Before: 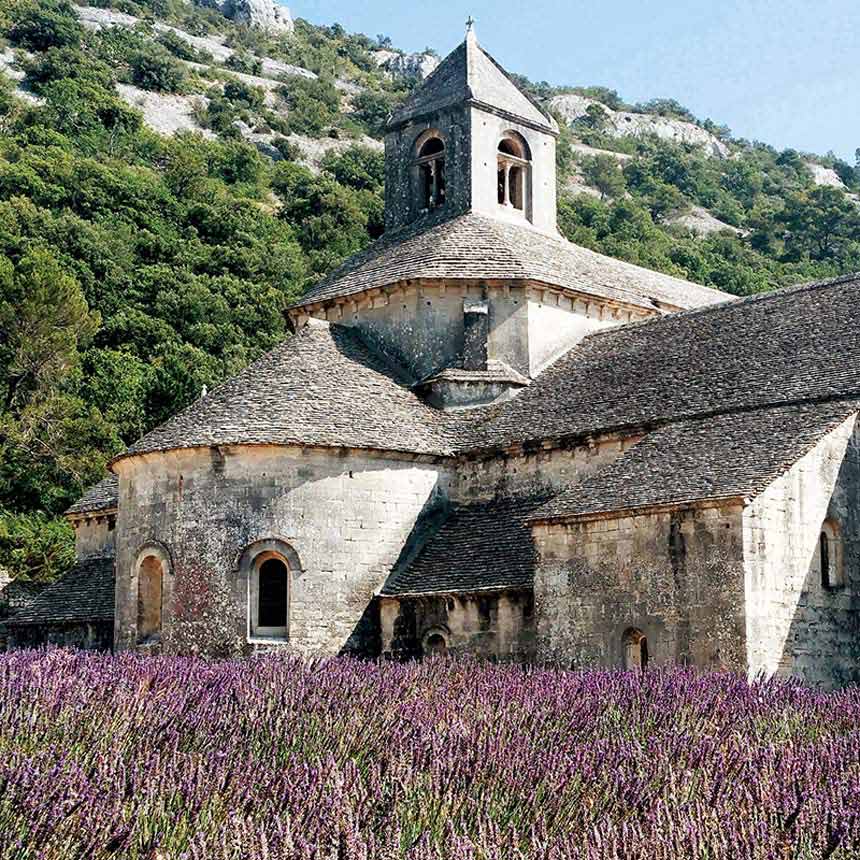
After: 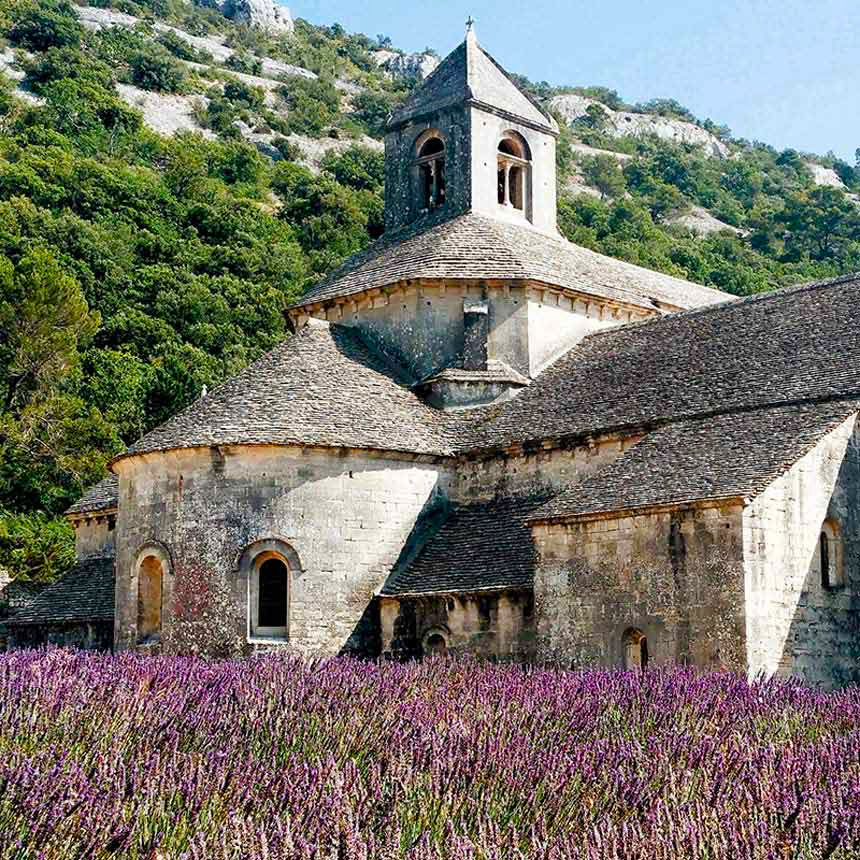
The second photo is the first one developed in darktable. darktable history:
color balance rgb: perceptual saturation grading › global saturation 35%, perceptual saturation grading › highlights -25%, perceptual saturation grading › shadows 25%, global vibrance 10%
exposure: compensate highlight preservation false
